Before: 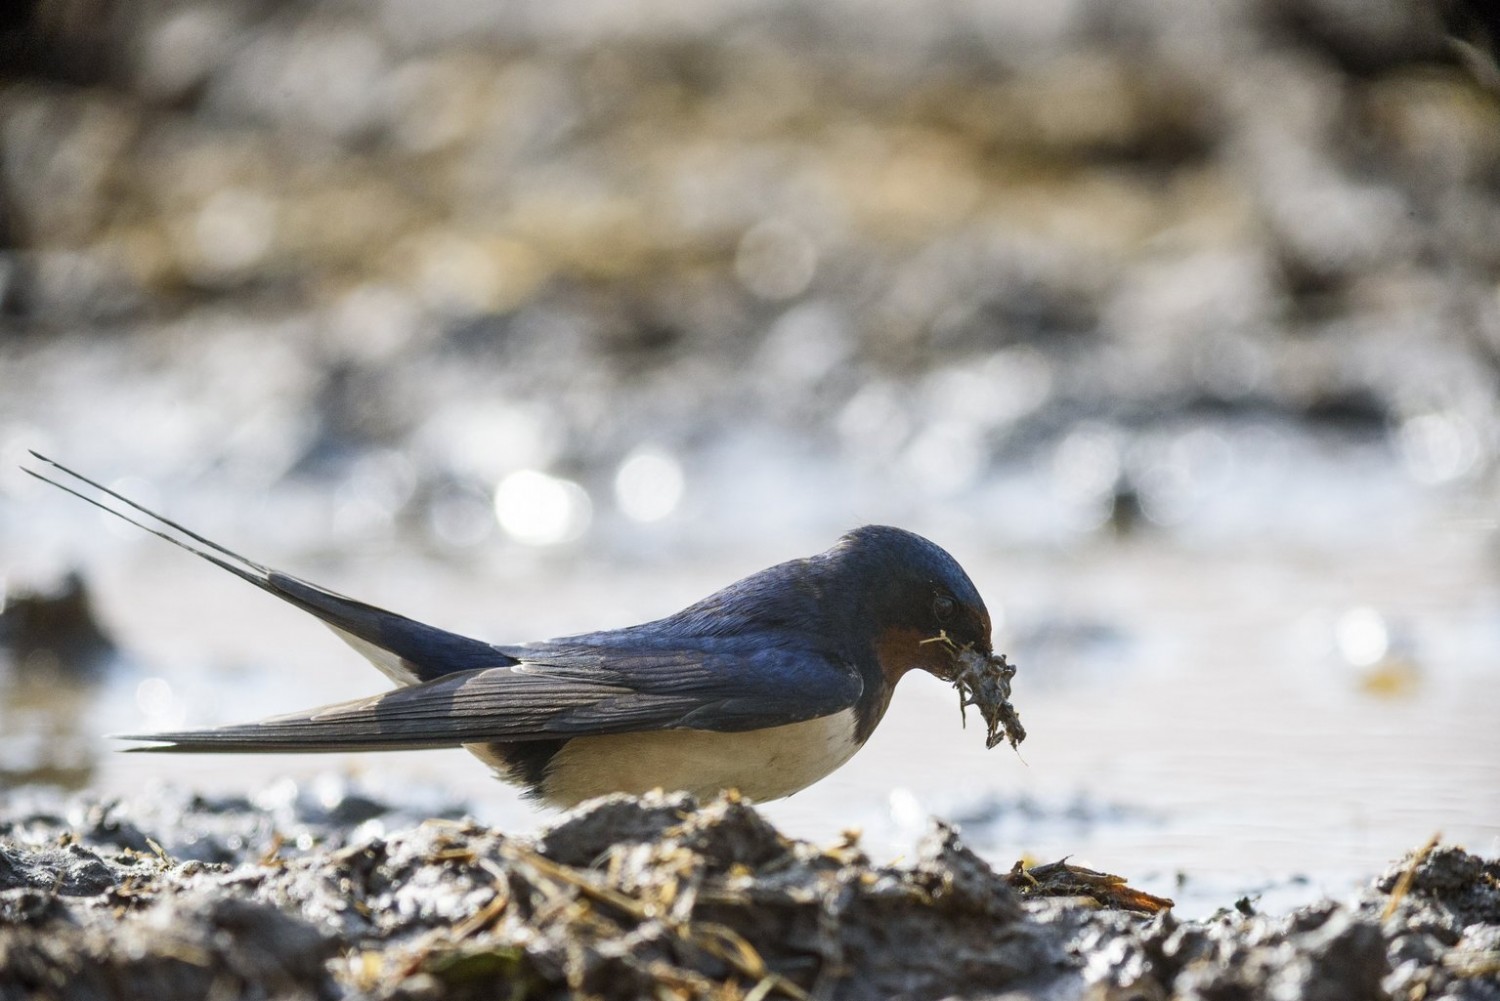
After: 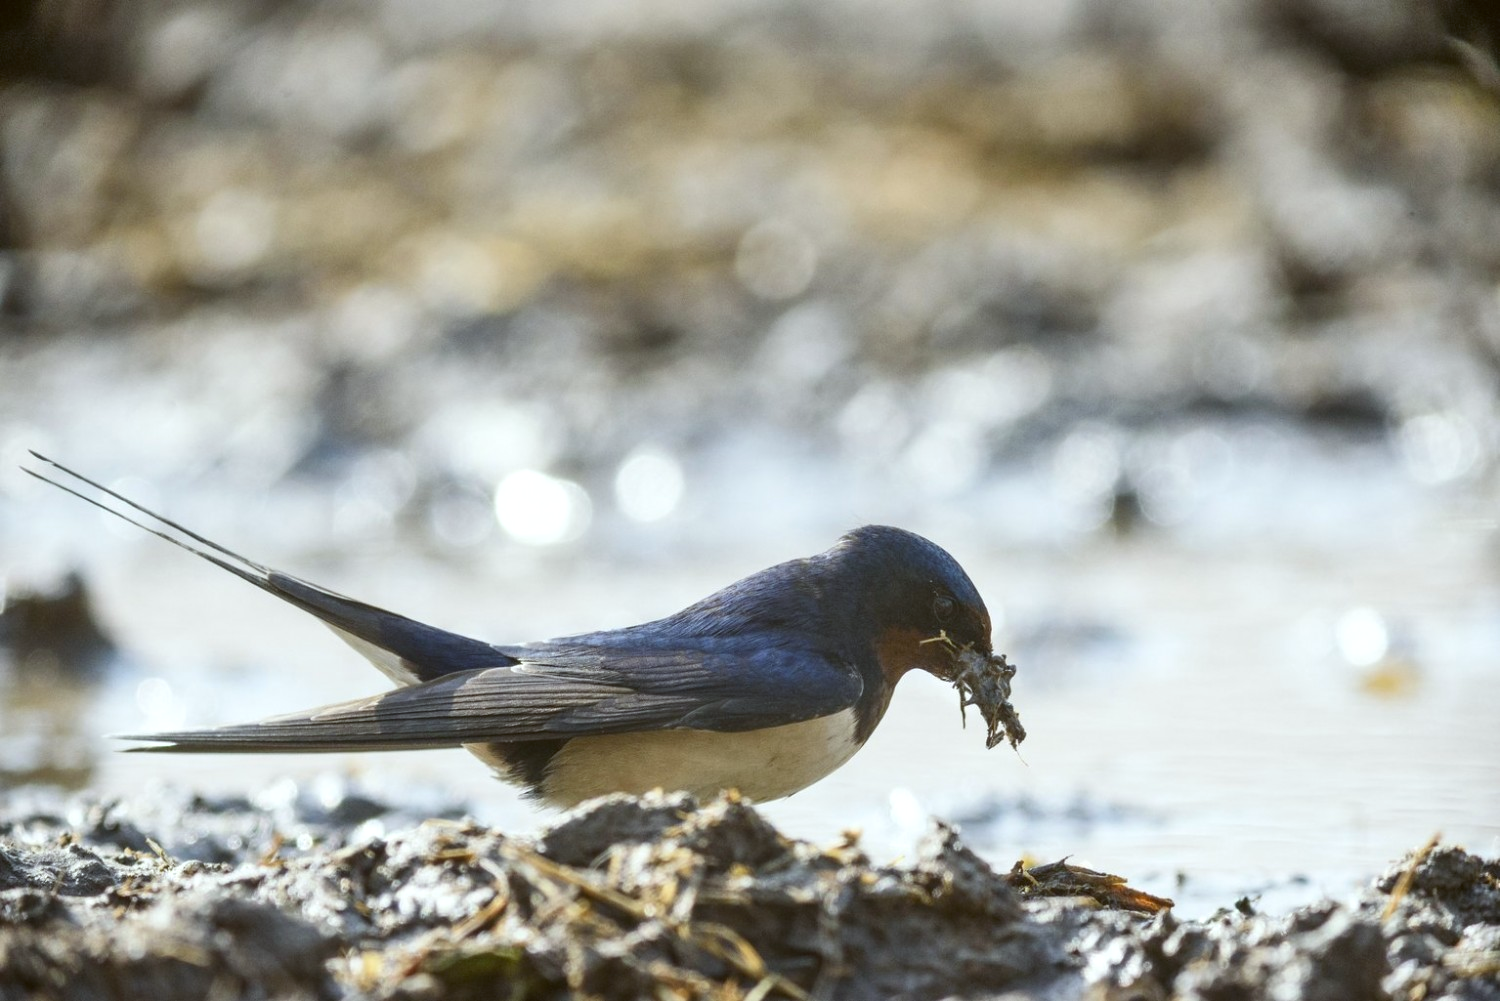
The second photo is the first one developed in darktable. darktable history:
color balance: lift [1.004, 1.002, 1.002, 0.998], gamma [1, 1.007, 1.002, 0.993], gain [1, 0.977, 1.013, 1.023], contrast -3.64%
exposure: exposure 0.2 EV, compensate highlight preservation false
